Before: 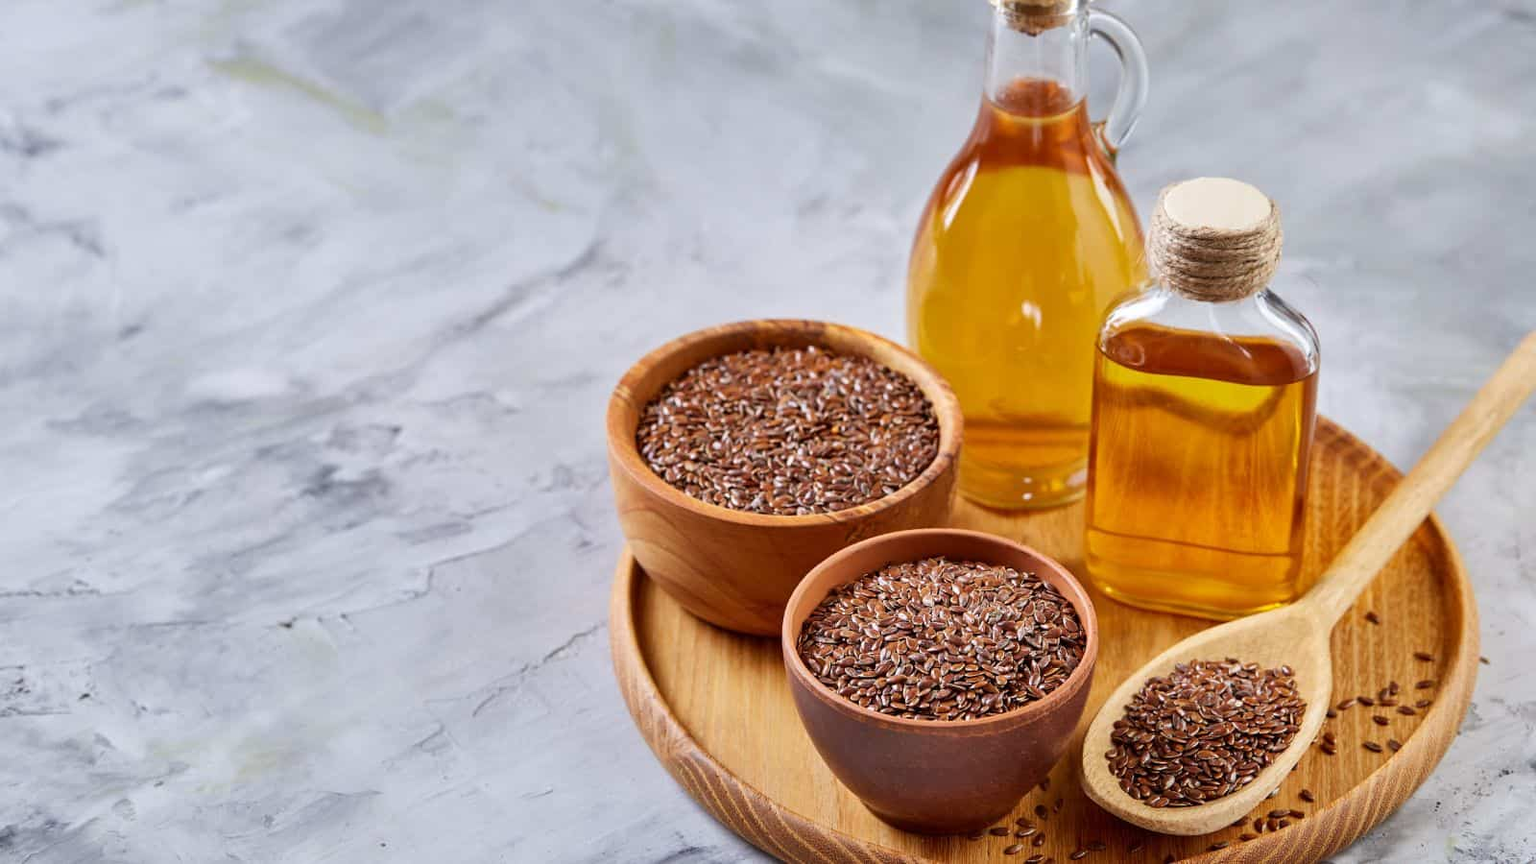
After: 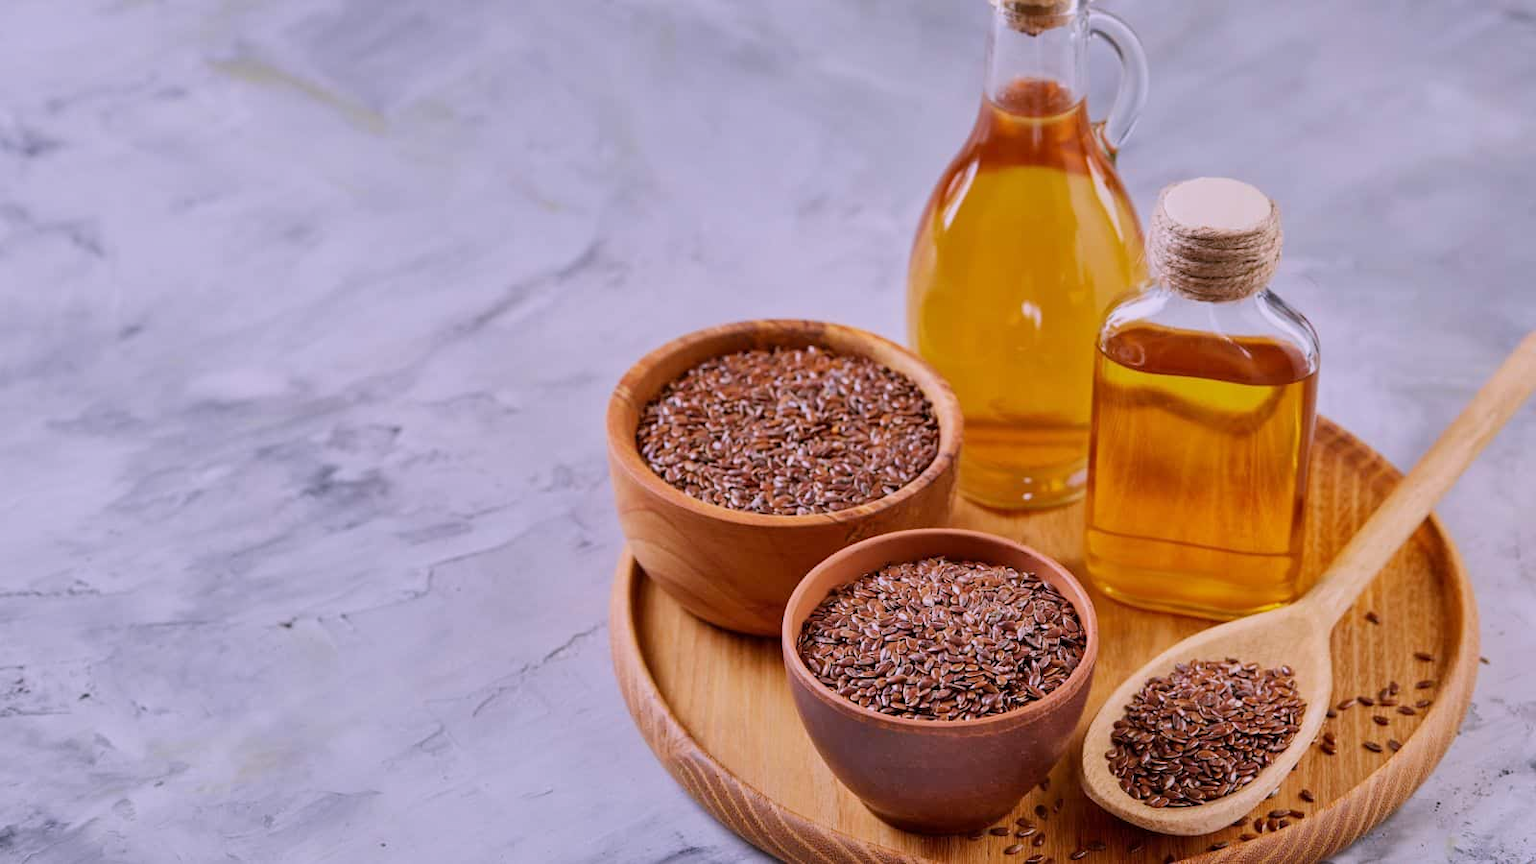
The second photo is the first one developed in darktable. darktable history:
filmic rgb: black relative exposure -15 EV, white relative exposure 3 EV, threshold 6 EV, target black luminance 0%, hardness 9.27, latitude 99%, contrast 0.912, shadows ↔ highlights balance 0.505%, add noise in highlights 0, color science v3 (2019), use custom middle-gray values true, iterations of high-quality reconstruction 0, contrast in highlights soft, enable highlight reconstruction true
white balance: red 1.066, blue 1.119
exposure: exposure -0.177 EV, compensate highlight preservation false
